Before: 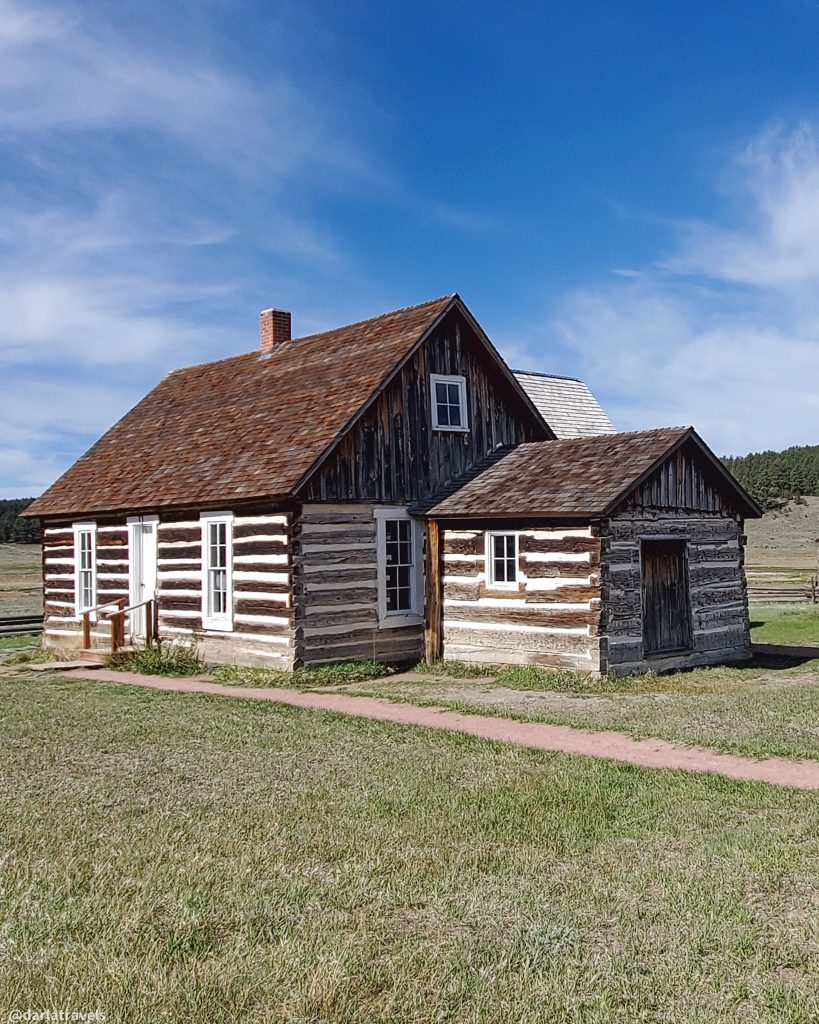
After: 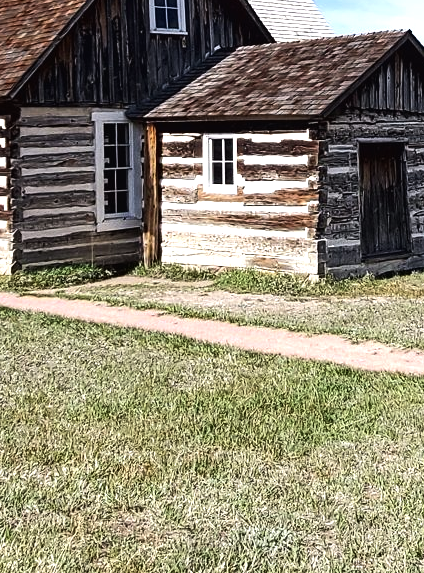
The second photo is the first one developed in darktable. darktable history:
crop: left 34.479%, top 38.822%, right 13.718%, bottom 5.172%
tone equalizer: -8 EV -1.08 EV, -7 EV -1.01 EV, -6 EV -0.867 EV, -5 EV -0.578 EV, -3 EV 0.578 EV, -2 EV 0.867 EV, -1 EV 1.01 EV, +0 EV 1.08 EV, edges refinement/feathering 500, mask exposure compensation -1.57 EV, preserve details no
